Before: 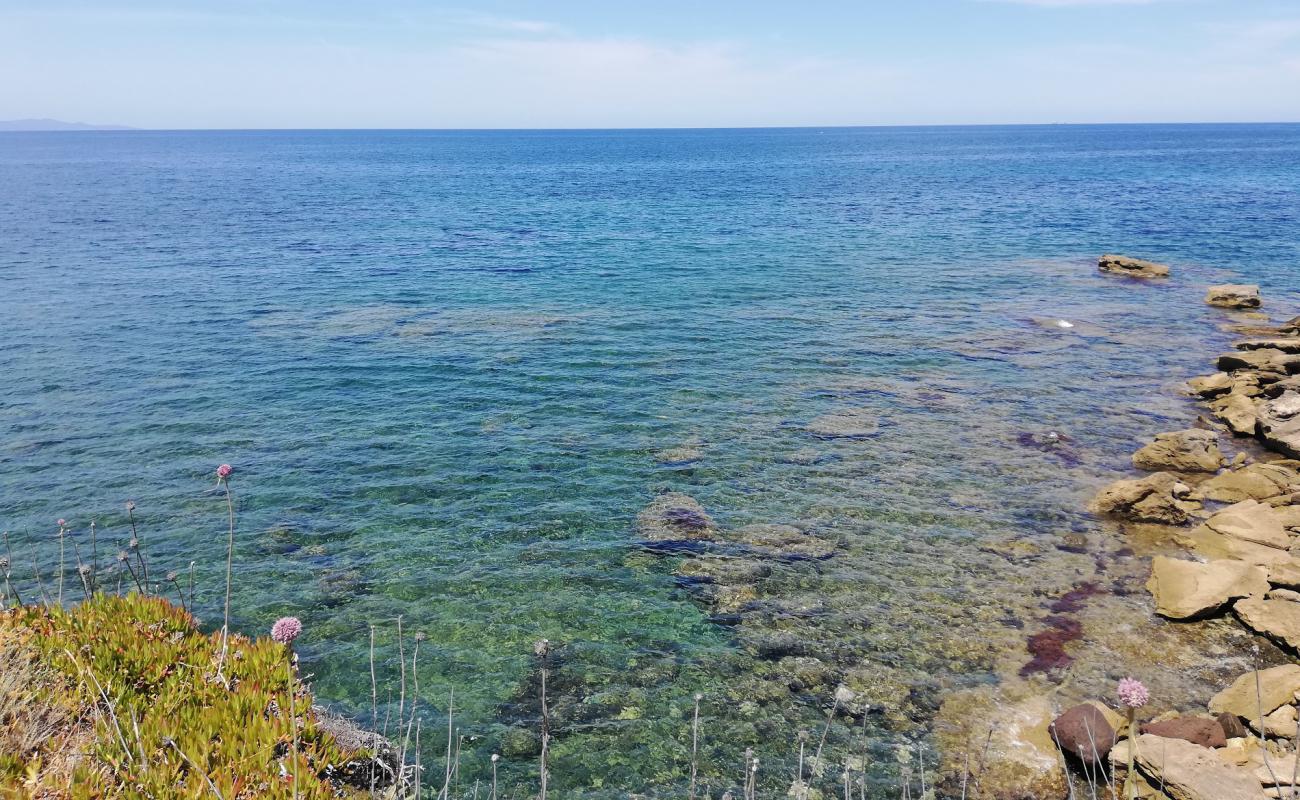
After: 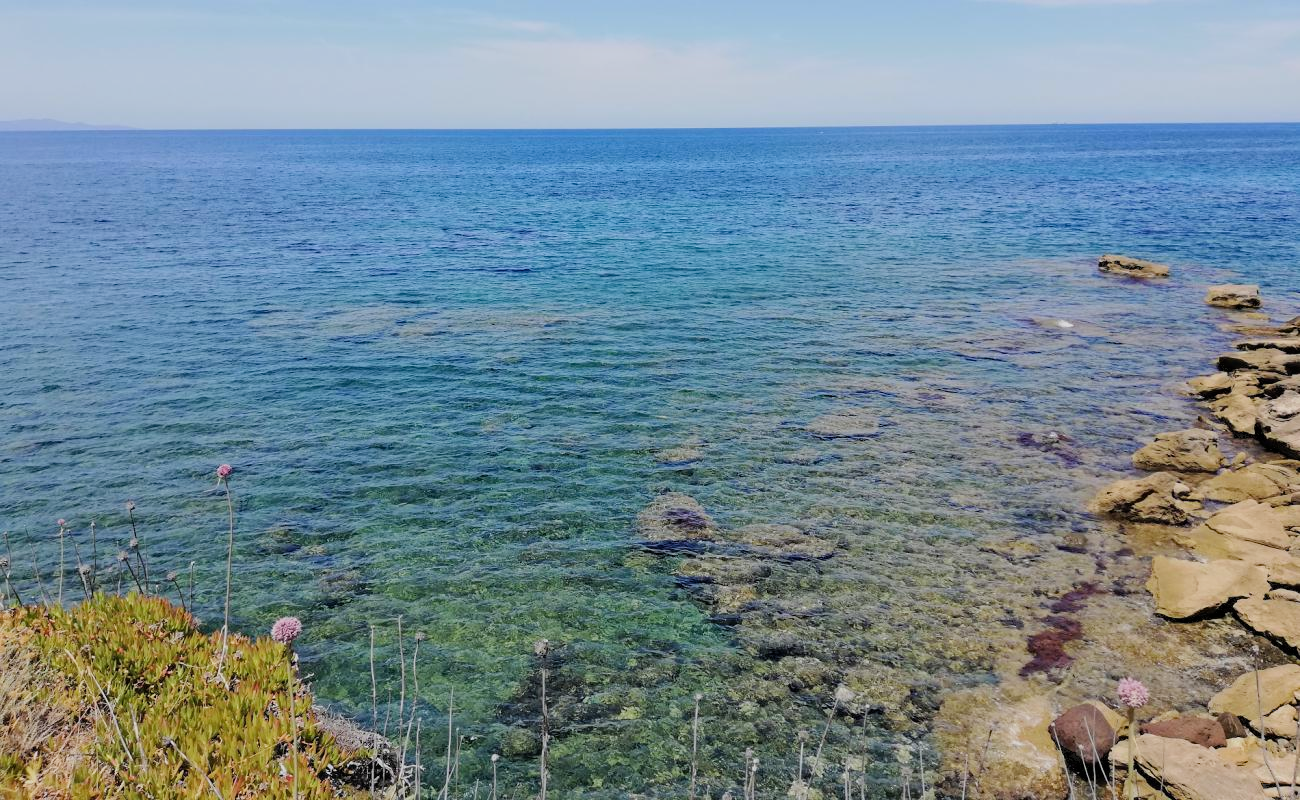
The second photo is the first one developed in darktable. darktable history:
haze removal: compatibility mode true, adaptive false
filmic rgb: black relative exposure -16 EV, white relative exposure 6.15 EV, hardness 5.22, add noise in highlights 0, preserve chrominance luminance Y, color science v3 (2019), use custom middle-gray values true, contrast in highlights soft
